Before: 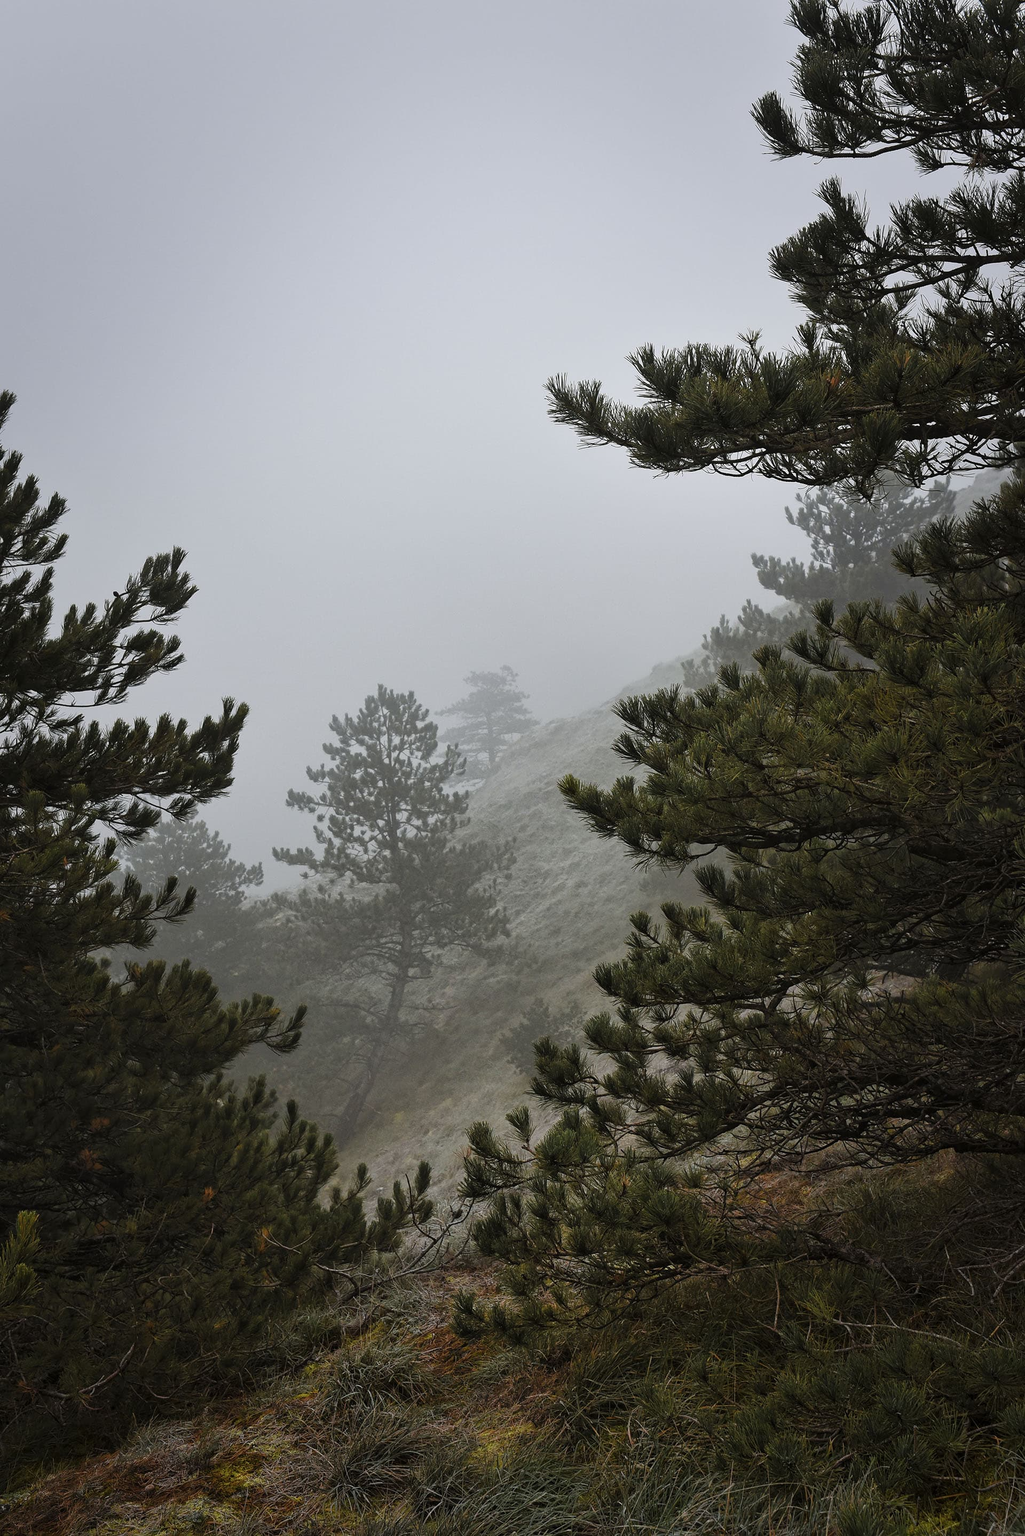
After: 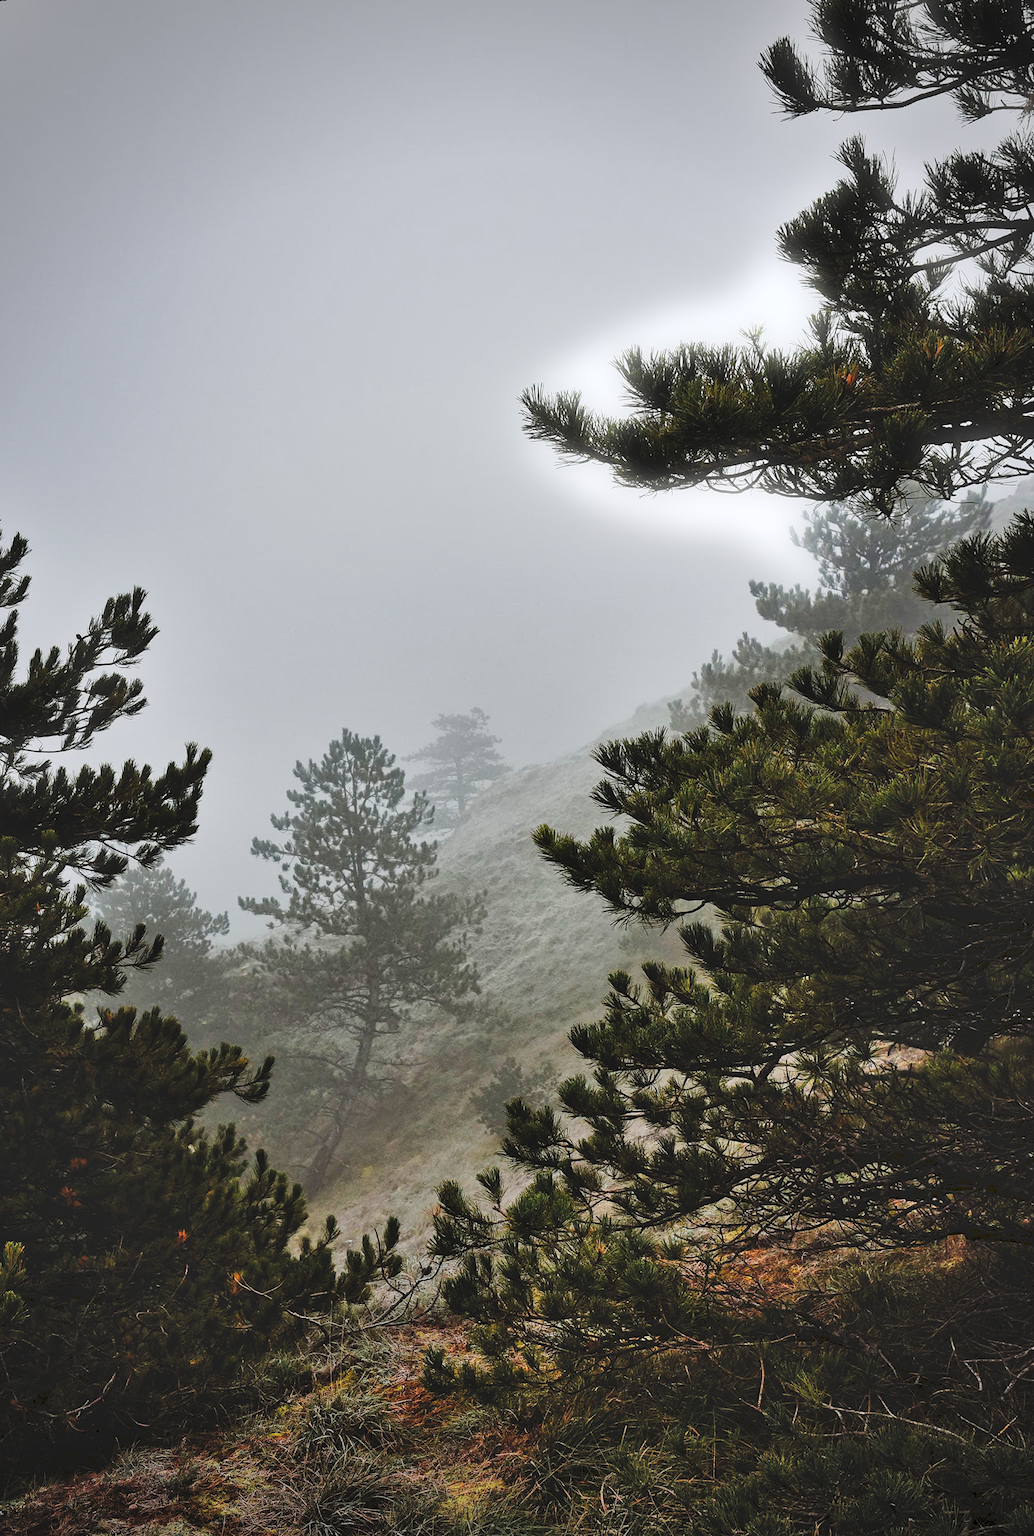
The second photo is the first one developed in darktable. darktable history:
shadows and highlights: shadows 53, soften with gaussian
rotate and perspective: rotation 0.062°, lens shift (vertical) 0.115, lens shift (horizontal) -0.133, crop left 0.047, crop right 0.94, crop top 0.061, crop bottom 0.94
bloom: size 5%, threshold 95%, strength 15%
tone curve: curves: ch0 [(0, 0) (0.003, 0.077) (0.011, 0.078) (0.025, 0.078) (0.044, 0.08) (0.069, 0.088) (0.1, 0.102) (0.136, 0.12) (0.177, 0.148) (0.224, 0.191) (0.277, 0.261) (0.335, 0.335) (0.399, 0.419) (0.468, 0.522) (0.543, 0.611) (0.623, 0.702) (0.709, 0.779) (0.801, 0.855) (0.898, 0.918) (1, 1)], preserve colors none
vignetting: on, module defaults
